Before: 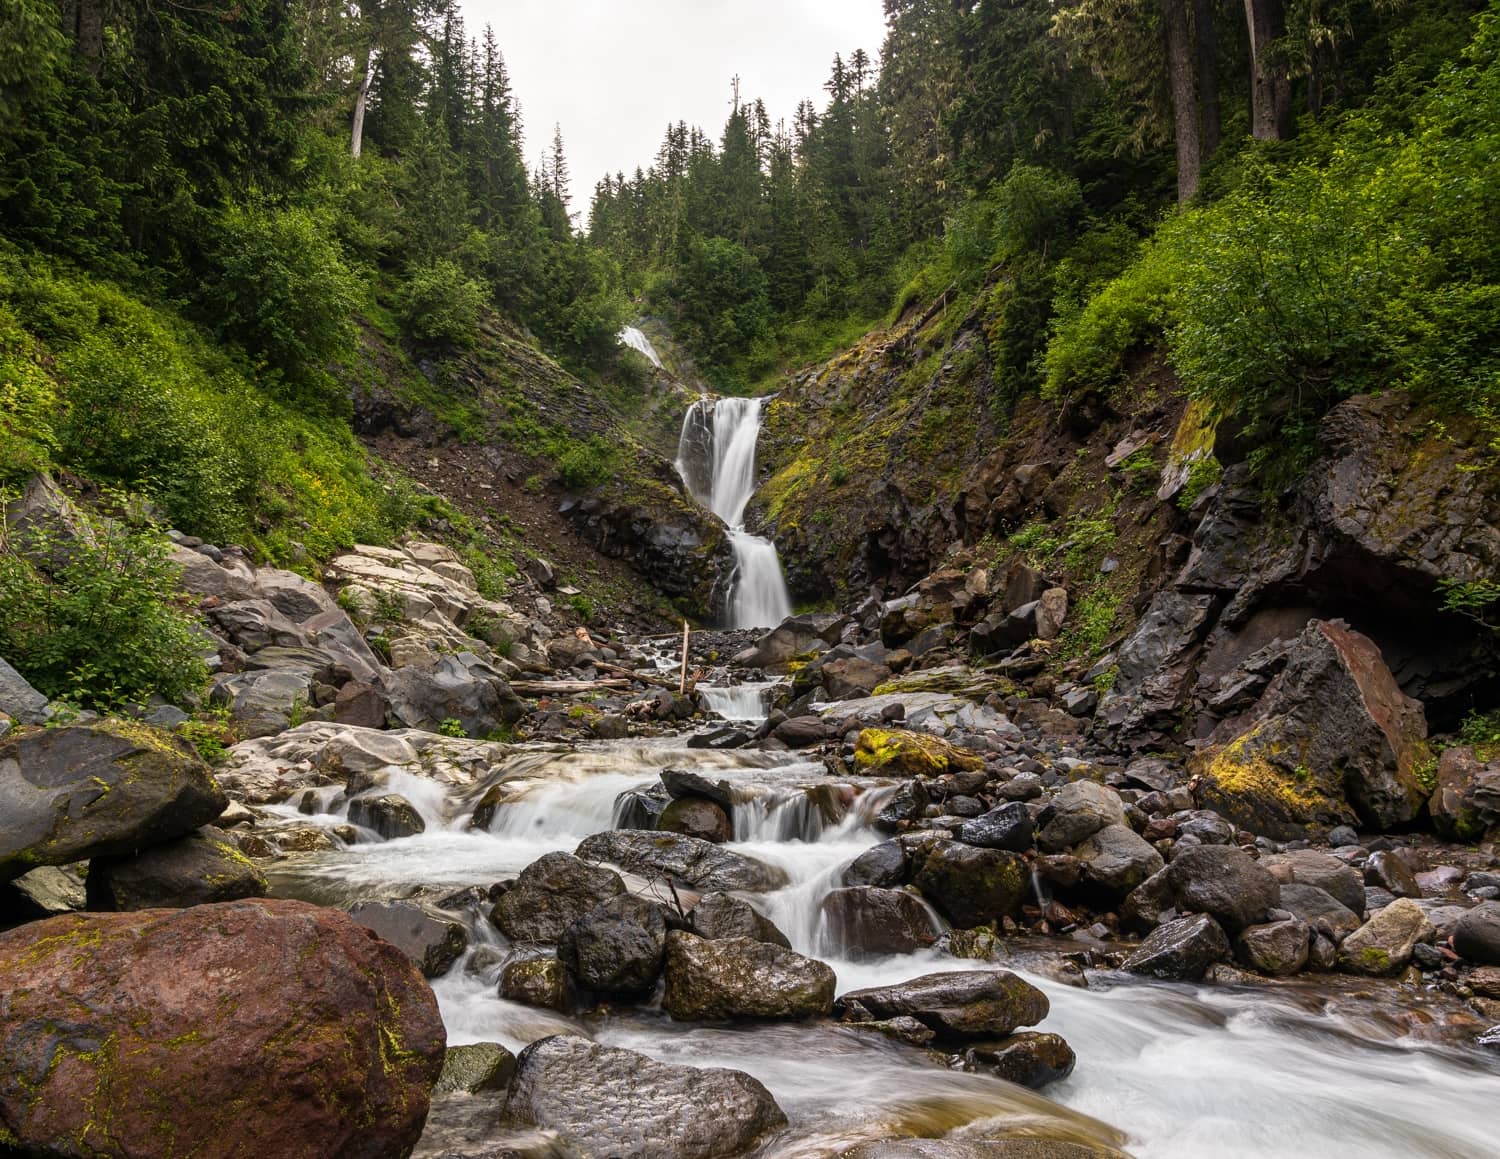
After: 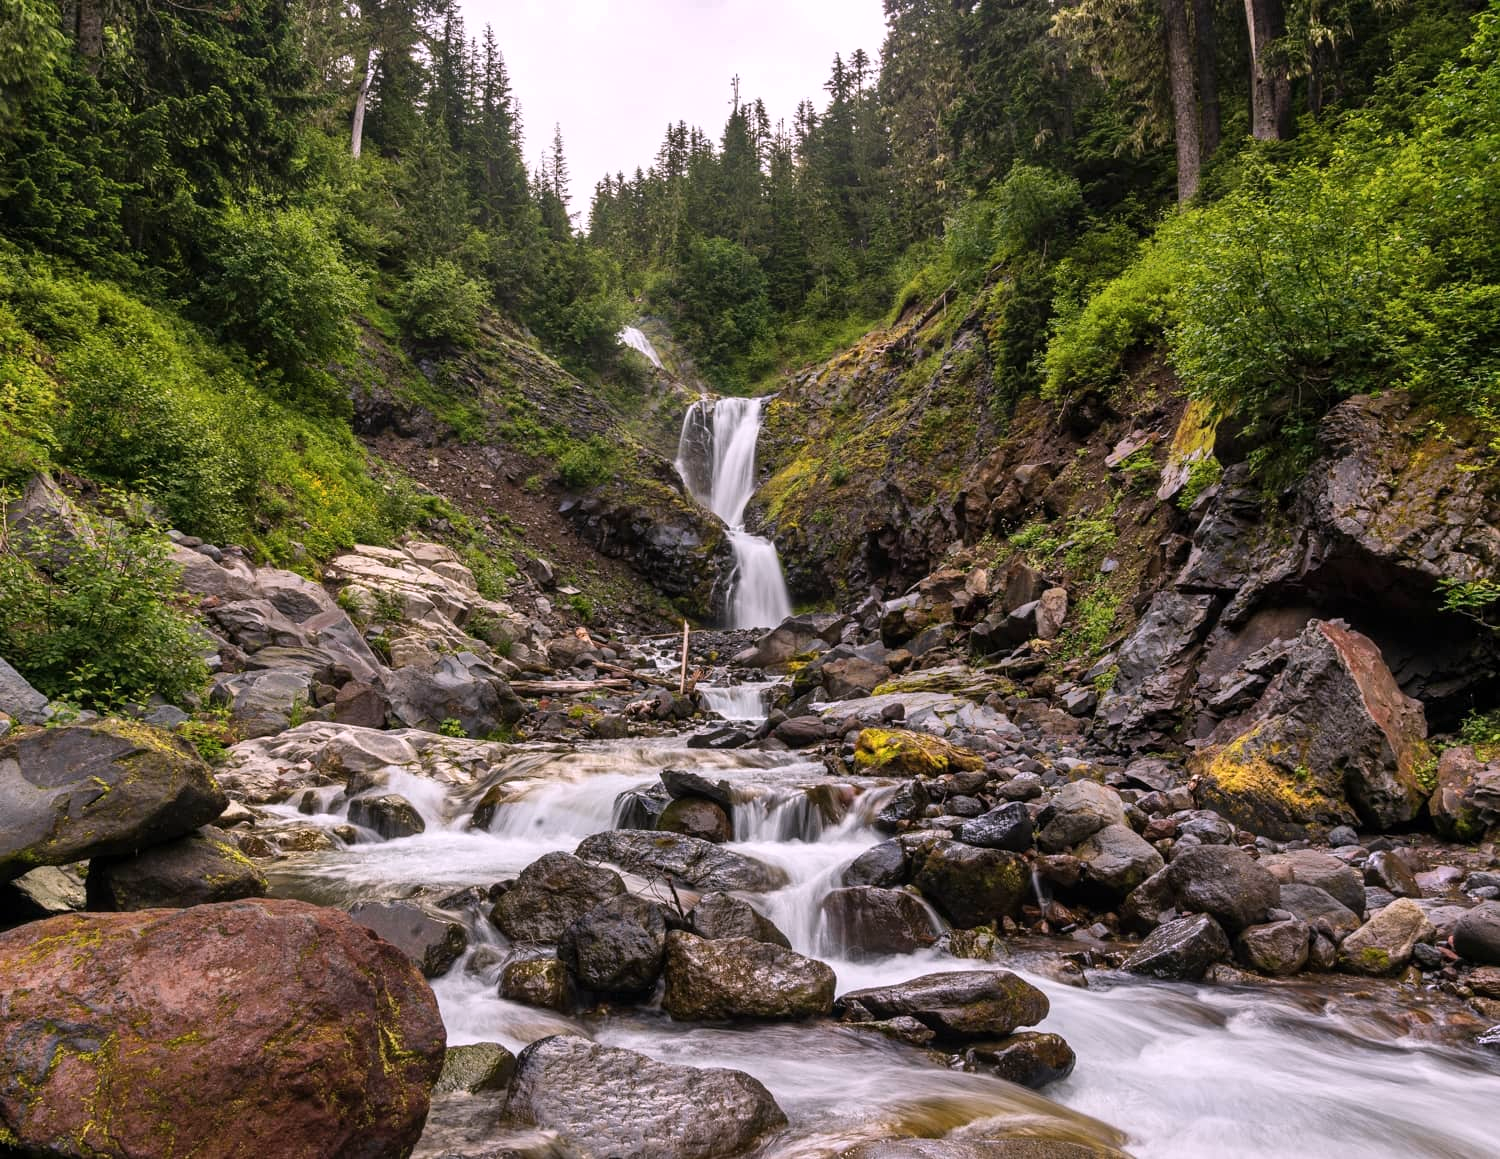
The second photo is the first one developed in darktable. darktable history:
white balance: red 1.05, blue 1.072
shadows and highlights: low approximation 0.01, soften with gaussian
